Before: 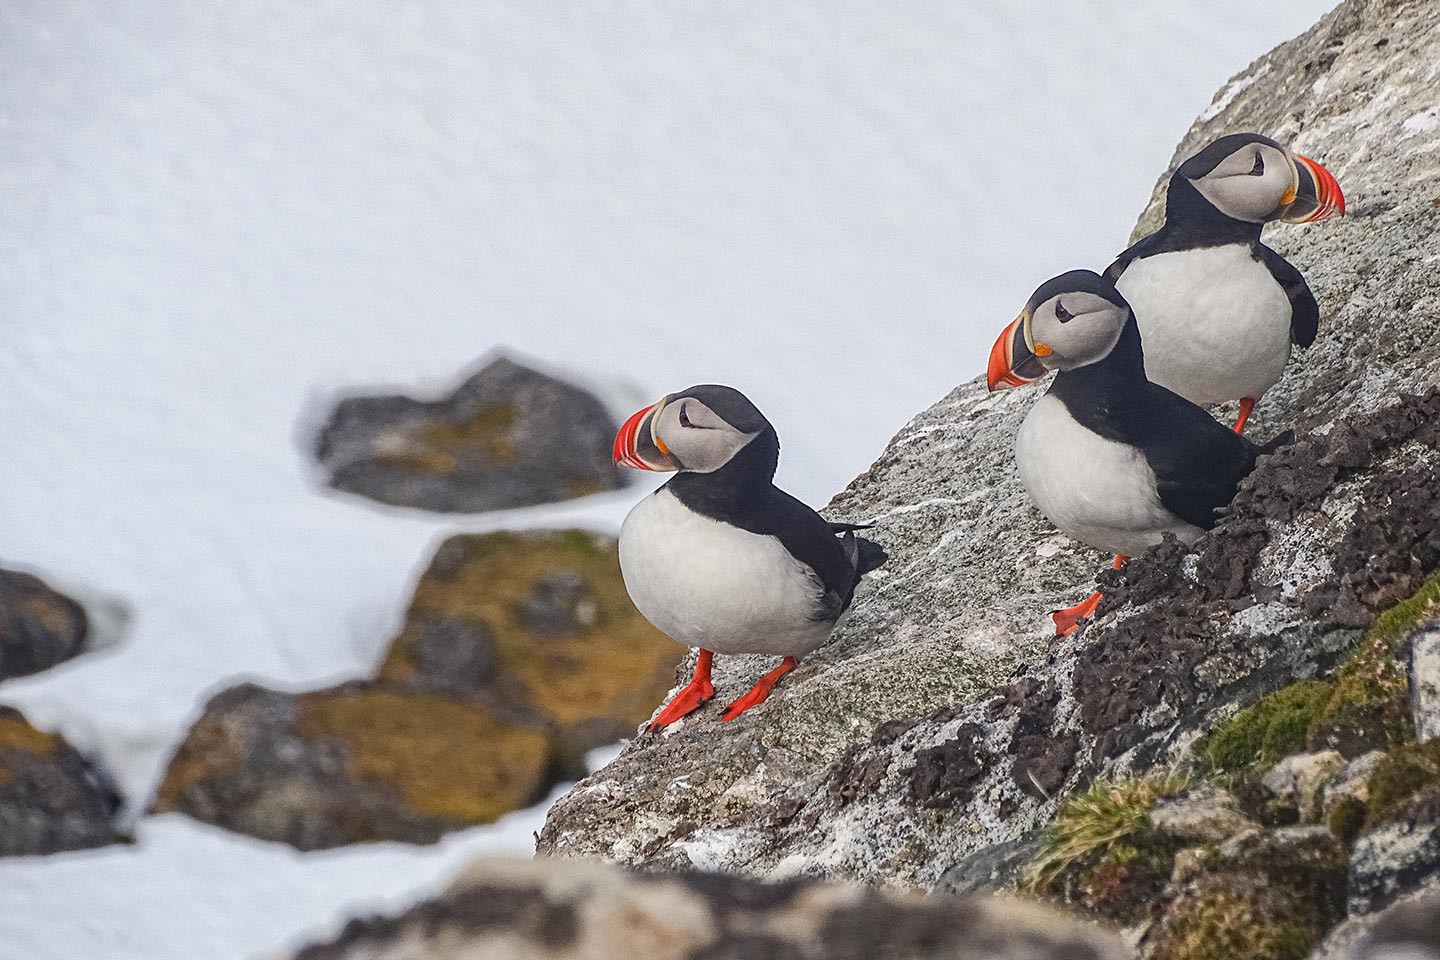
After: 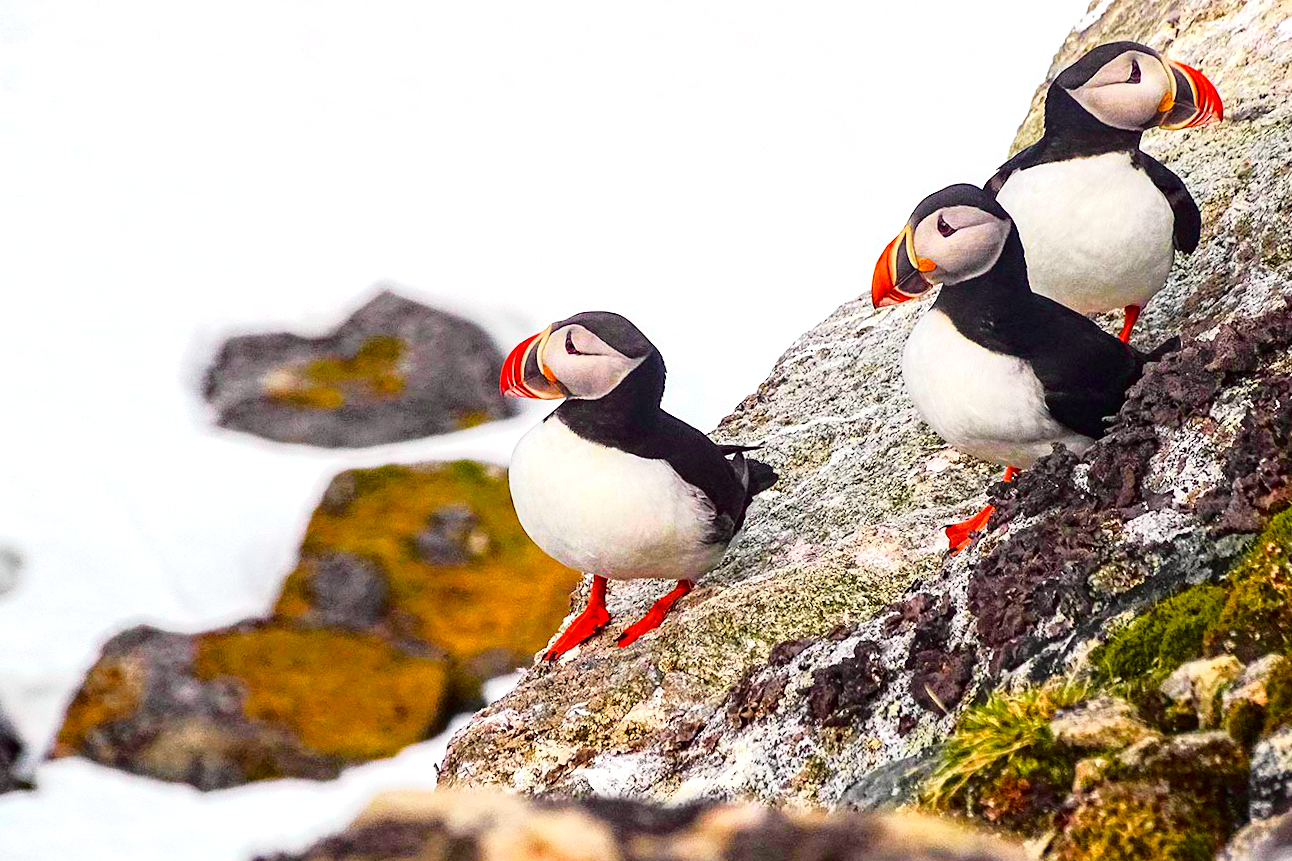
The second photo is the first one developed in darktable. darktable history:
color balance rgb: global offset › luminance -0.37%, perceptual saturation grading › highlights -17.77%, perceptual saturation grading › mid-tones 33.1%, perceptual saturation grading › shadows 50.52%, perceptual brilliance grading › highlights 20%, perceptual brilliance grading › mid-tones 20%, perceptual brilliance grading › shadows -20%, global vibrance 50%
tone curve: curves: ch0 [(0, 0) (0.062, 0.023) (0.168, 0.142) (0.359, 0.44) (0.469, 0.544) (0.634, 0.722) (0.839, 0.909) (0.998, 0.978)]; ch1 [(0, 0) (0.437, 0.453) (0.472, 0.47) (0.502, 0.504) (0.527, 0.546) (0.568, 0.619) (0.608, 0.665) (0.669, 0.748) (0.859, 0.899) (1, 1)]; ch2 [(0, 0) (0.33, 0.301) (0.421, 0.443) (0.473, 0.501) (0.504, 0.504) (0.535, 0.564) (0.575, 0.625) (0.608, 0.676) (1, 1)], color space Lab, independent channels, preserve colors none
crop and rotate: angle 1.96°, left 5.673%, top 5.673%
